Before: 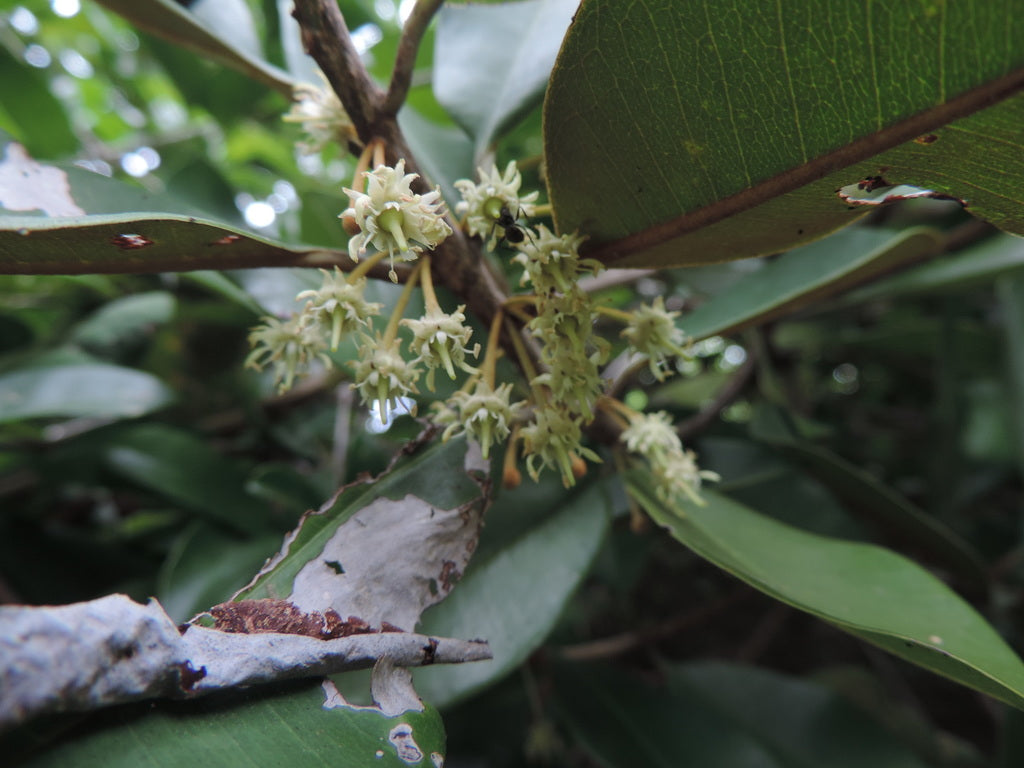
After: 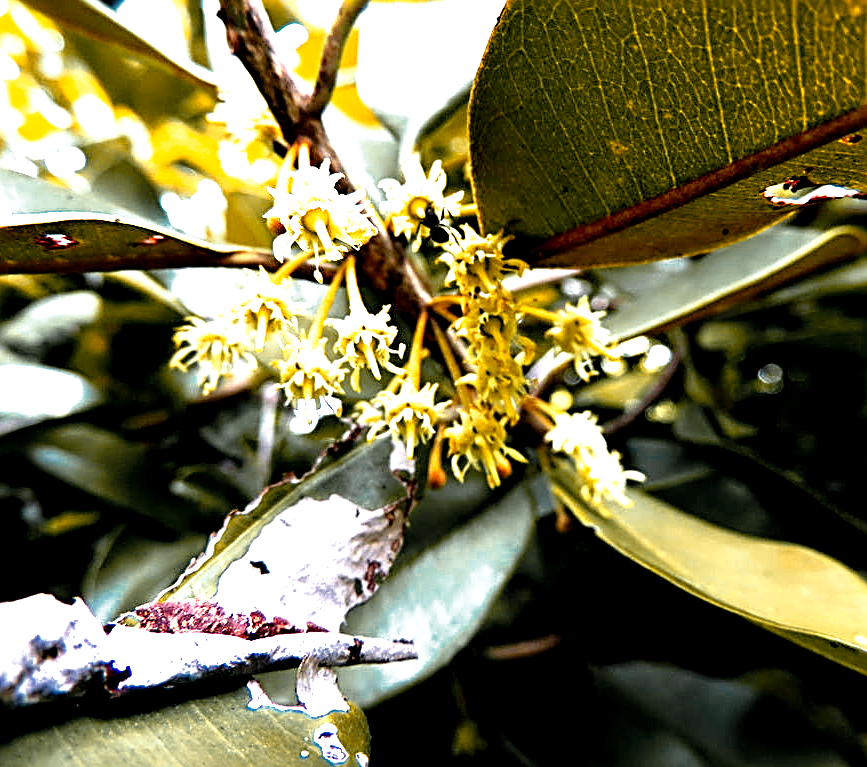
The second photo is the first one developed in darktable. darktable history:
local contrast: highlights 107%, shadows 102%, detail 119%, midtone range 0.2
crop: left 7.407%, right 7.845%
sharpen: radius 3.05, amount 0.763
color zones: curves: ch0 [(0, 0.499) (0.143, 0.5) (0.286, 0.5) (0.429, 0.476) (0.571, 0.284) (0.714, 0.243) (0.857, 0.449) (1, 0.499)]; ch1 [(0, 0.532) (0.143, 0.645) (0.286, 0.696) (0.429, 0.211) (0.571, 0.504) (0.714, 0.493) (0.857, 0.495) (1, 0.532)]; ch2 [(0, 0.5) (0.143, 0.5) (0.286, 0.427) (0.429, 0.324) (0.571, 0.5) (0.714, 0.5) (0.857, 0.5) (1, 0.5)]
tone curve: curves: ch0 [(0, 0) (0.003, 0.01) (0.011, 0.011) (0.025, 0.008) (0.044, 0.007) (0.069, 0.006) (0.1, 0.005) (0.136, 0.015) (0.177, 0.094) (0.224, 0.241) (0.277, 0.369) (0.335, 0.5) (0.399, 0.648) (0.468, 0.811) (0.543, 0.975) (0.623, 0.989) (0.709, 0.989) (0.801, 0.99) (0.898, 0.99) (1, 1)], preserve colors none
